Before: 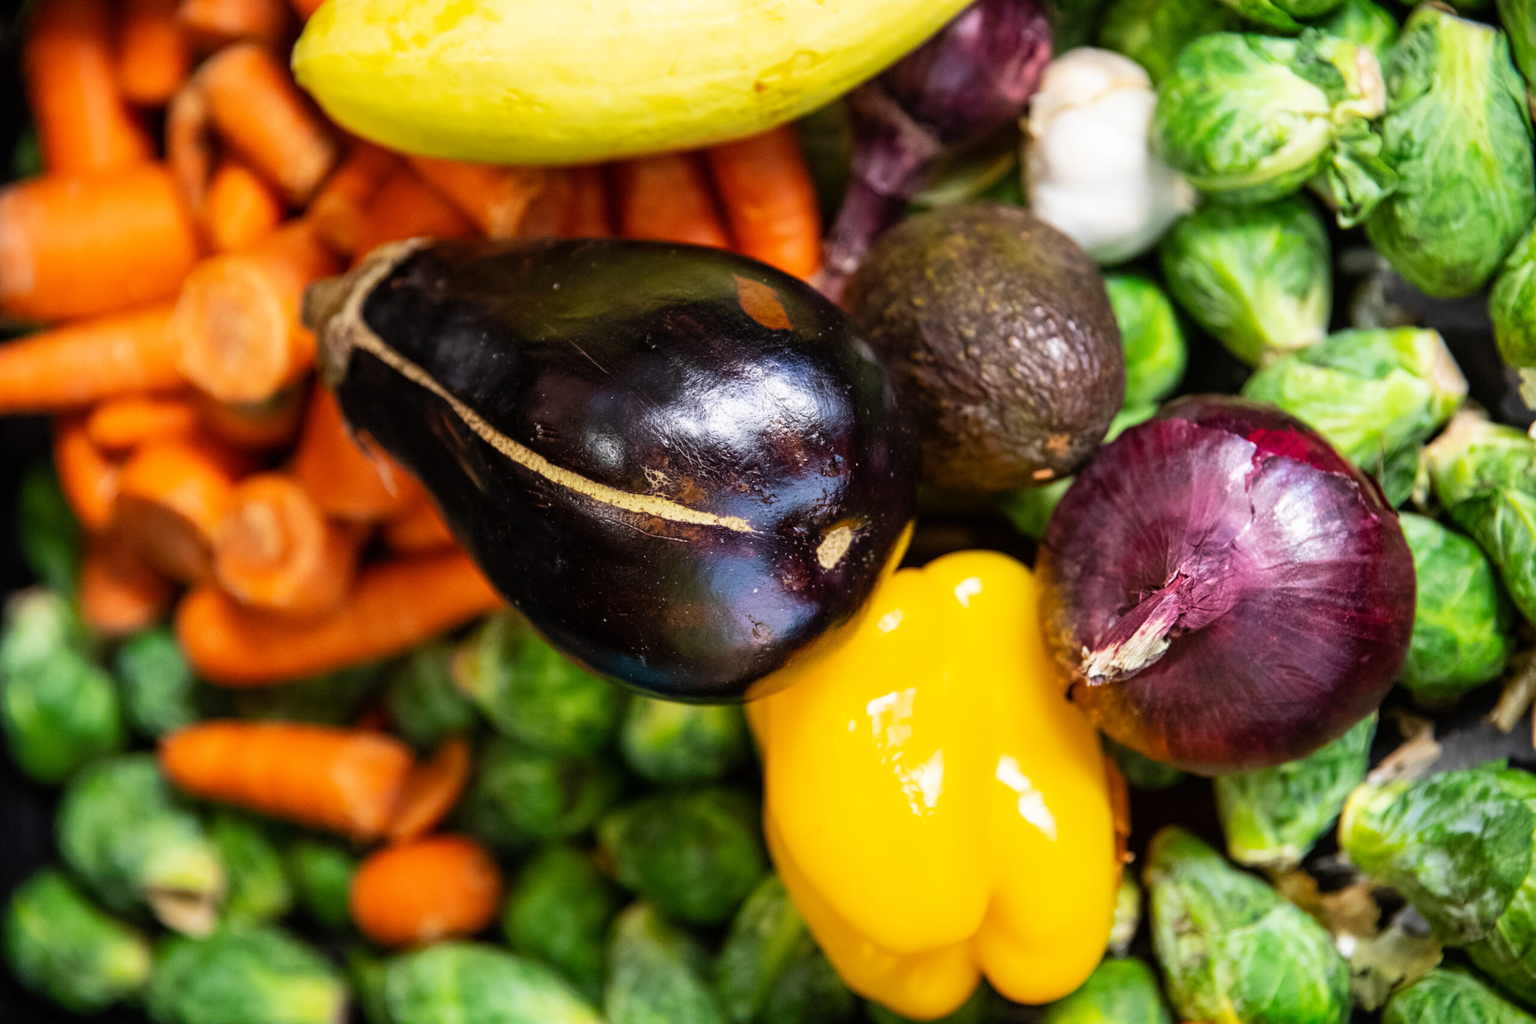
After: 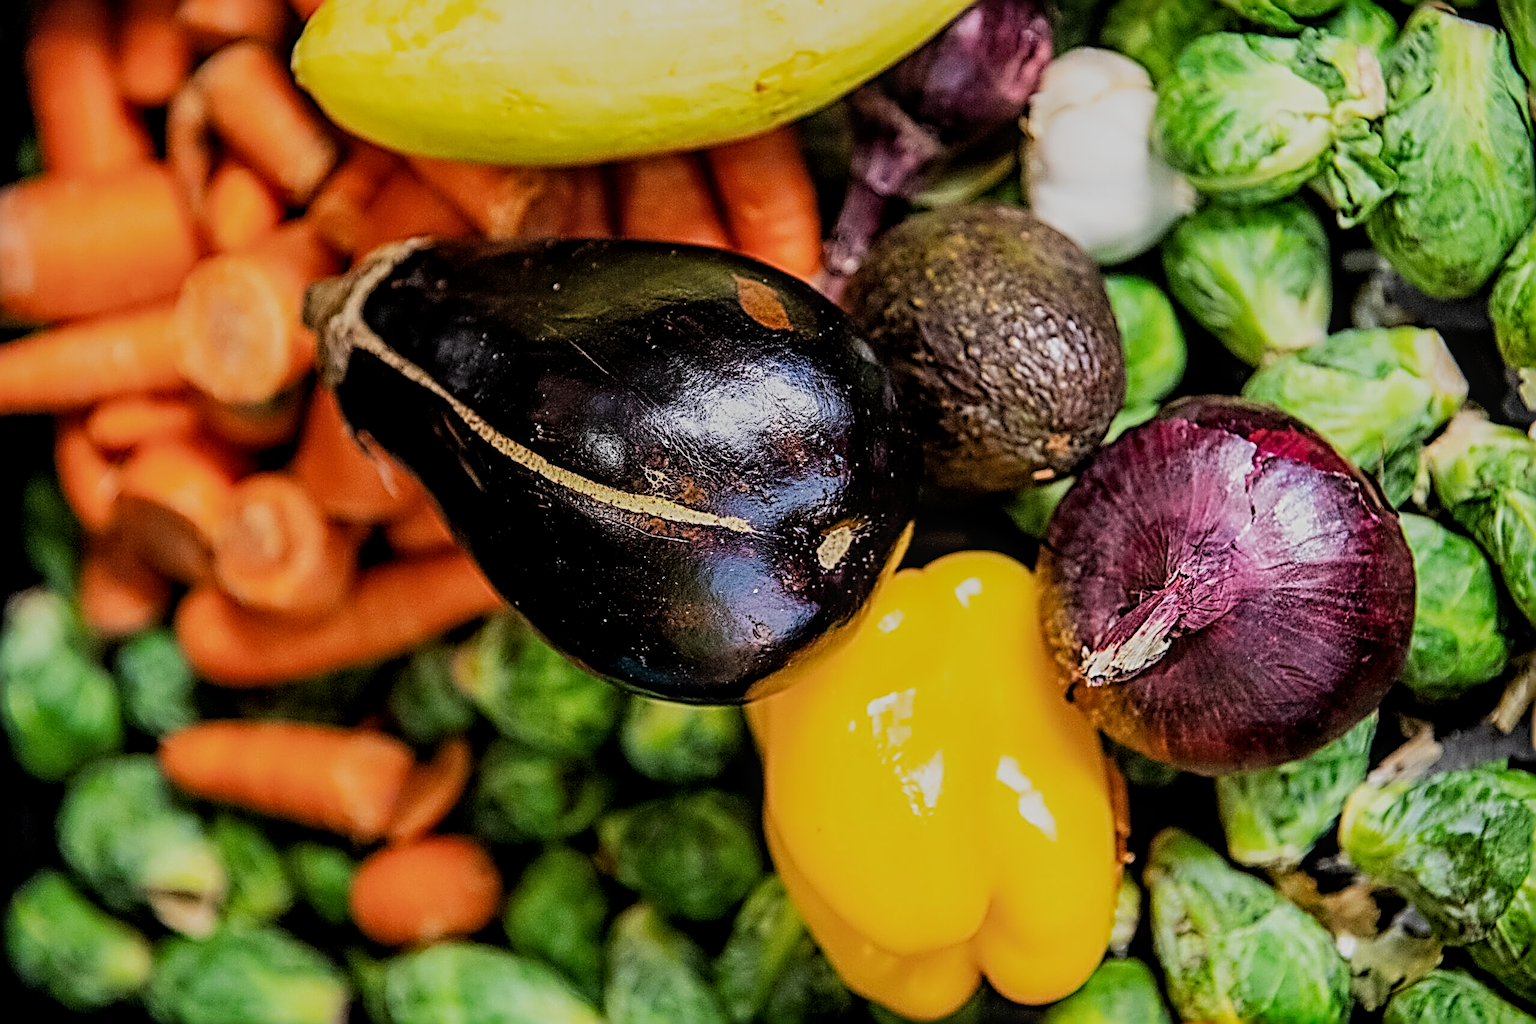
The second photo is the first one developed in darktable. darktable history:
local contrast: on, module defaults
sharpen: radius 4.048, amount 1.987
filmic rgb: black relative exposure -7.11 EV, white relative exposure 5.39 EV, hardness 3.03
